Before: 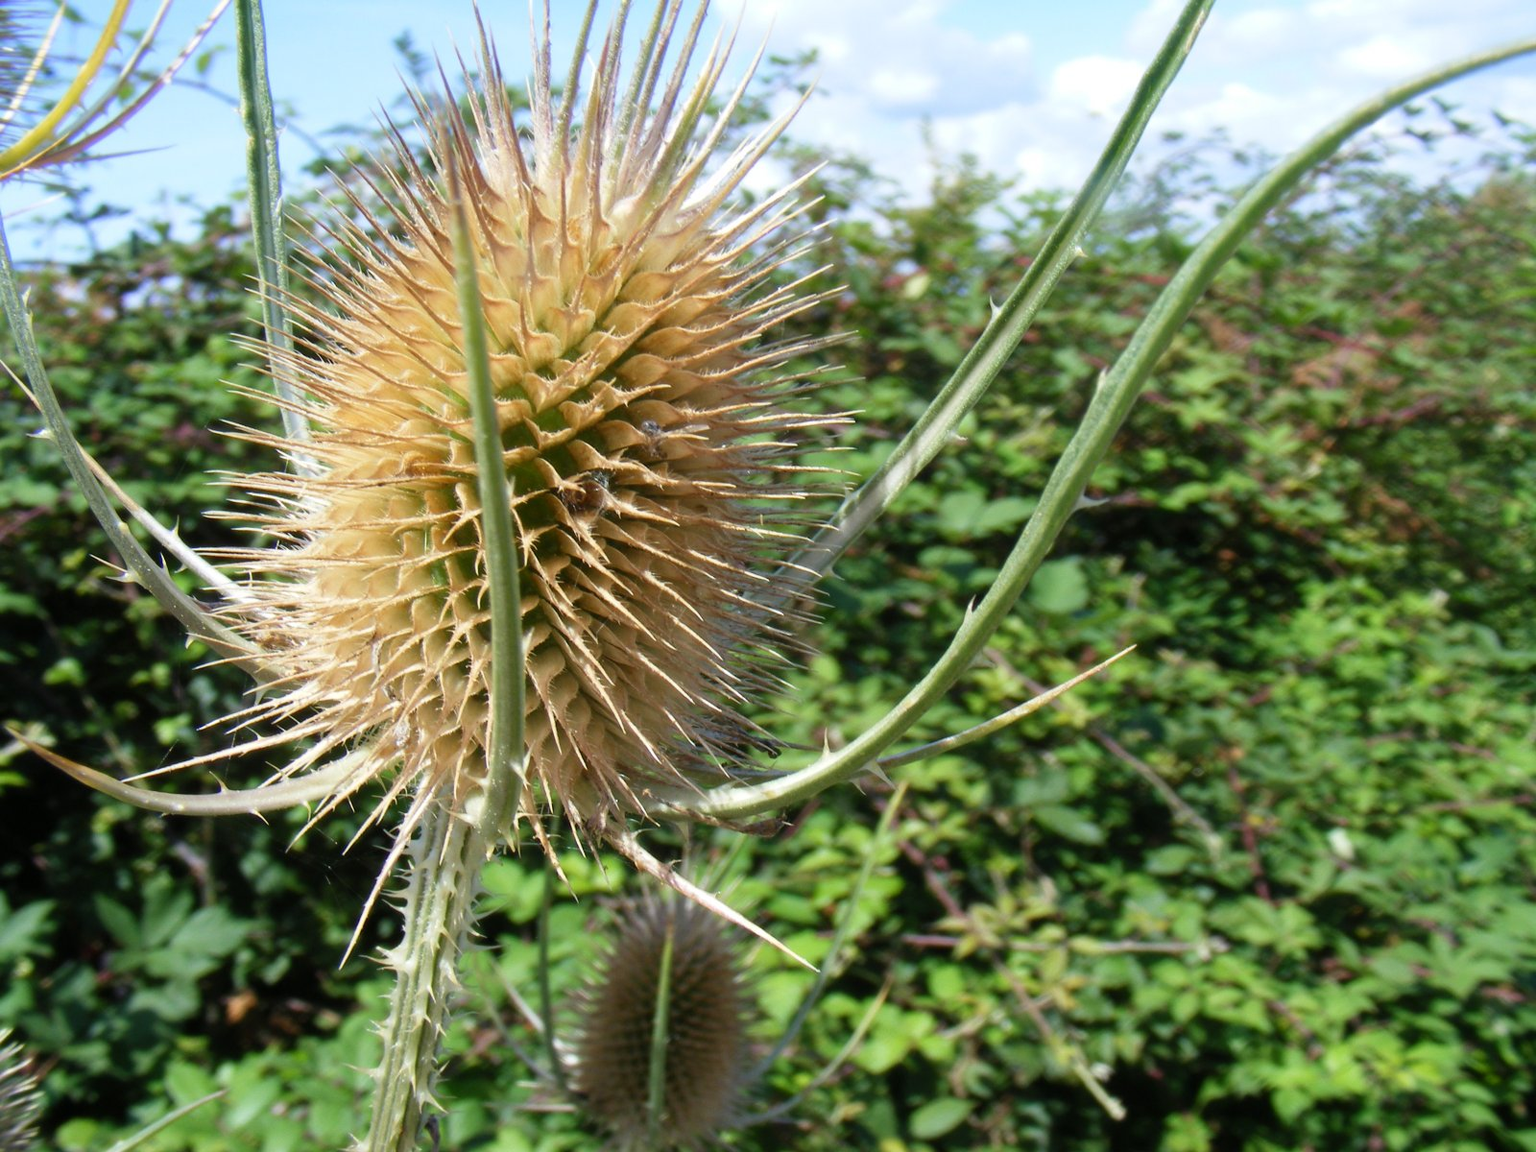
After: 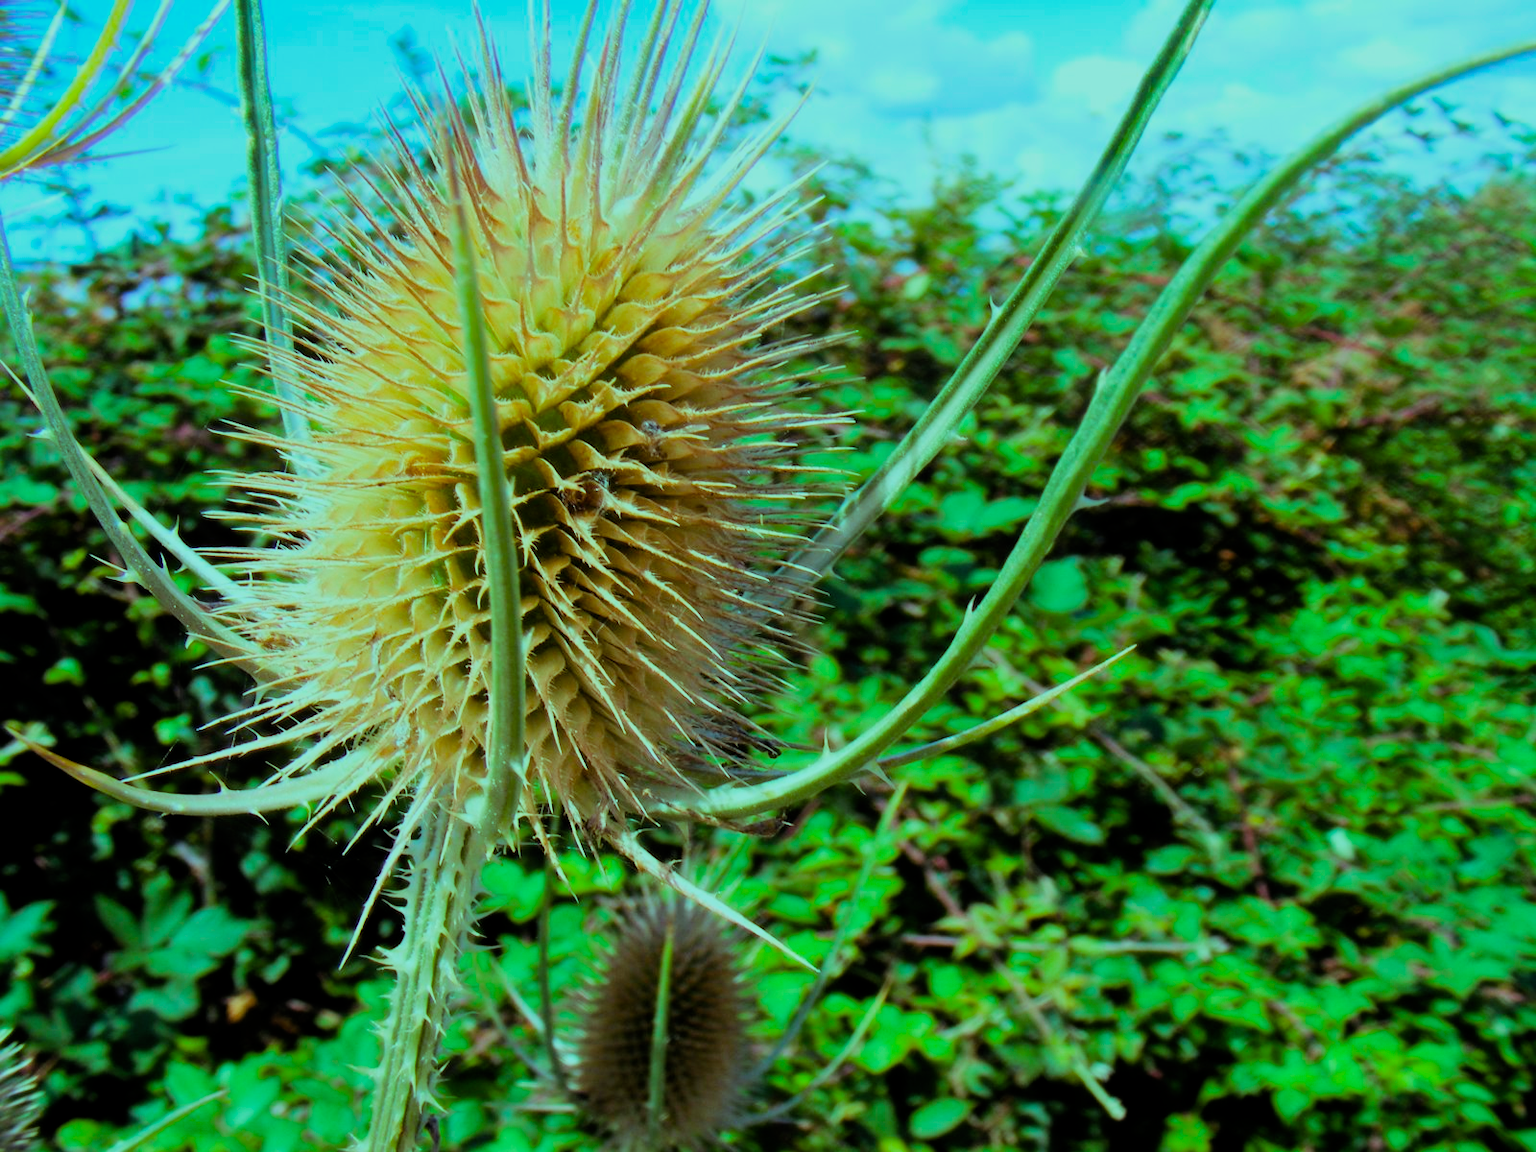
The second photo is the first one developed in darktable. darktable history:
filmic rgb: middle gray luminance 28.93%, black relative exposure -10.26 EV, white relative exposure 5.49 EV, threshold 2.95 EV, target black luminance 0%, hardness 3.91, latitude 1.72%, contrast 1.123, highlights saturation mix 5.73%, shadows ↔ highlights balance 15.77%, enable highlight reconstruction true
color balance rgb: highlights gain › chroma 7.369%, highlights gain › hue 182.4°, perceptual saturation grading › global saturation 25.858%, global vibrance 20%
